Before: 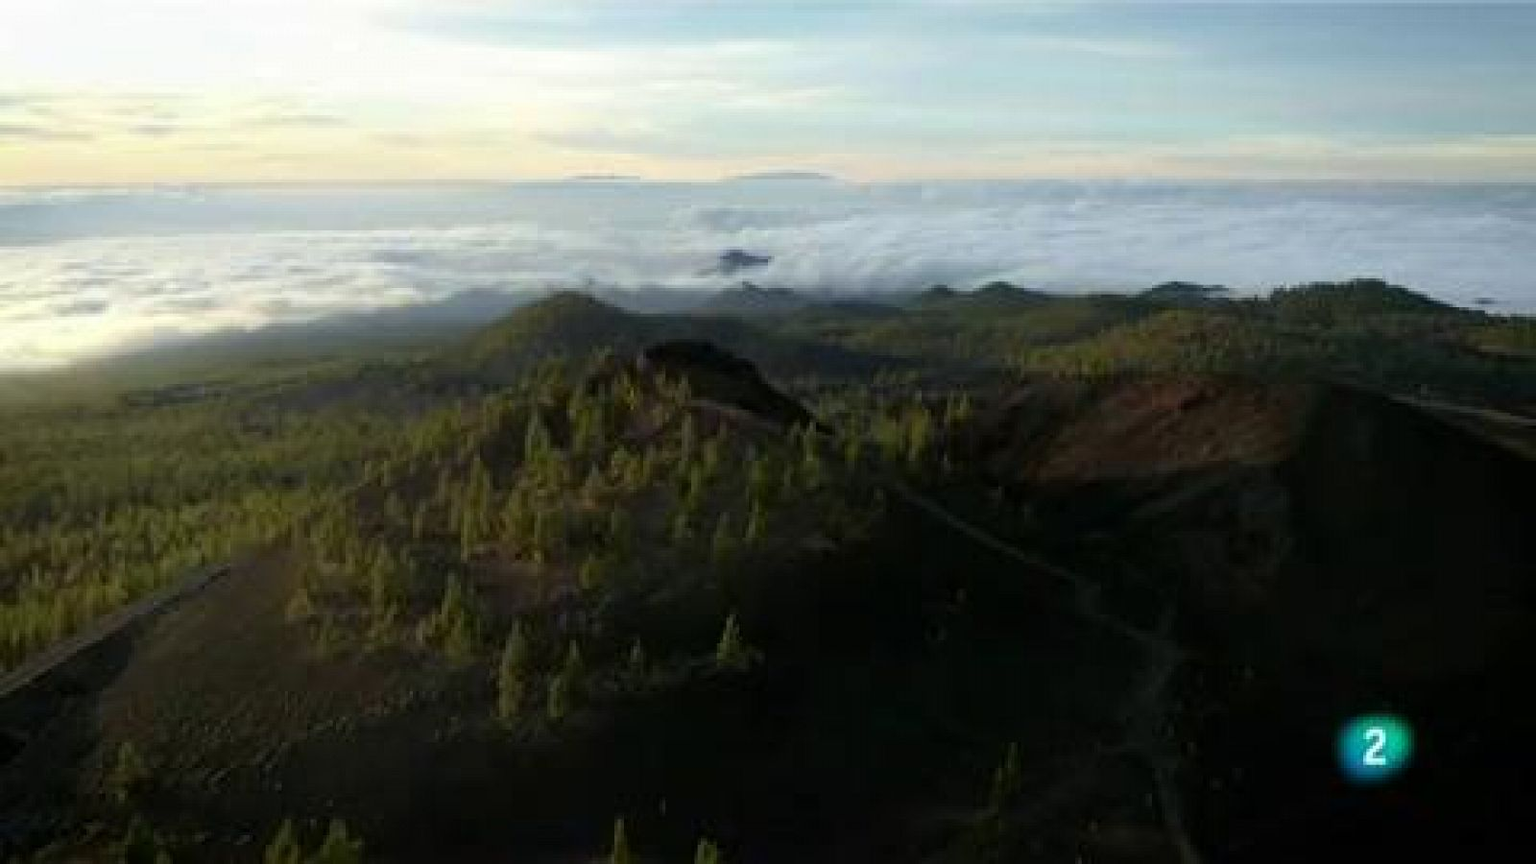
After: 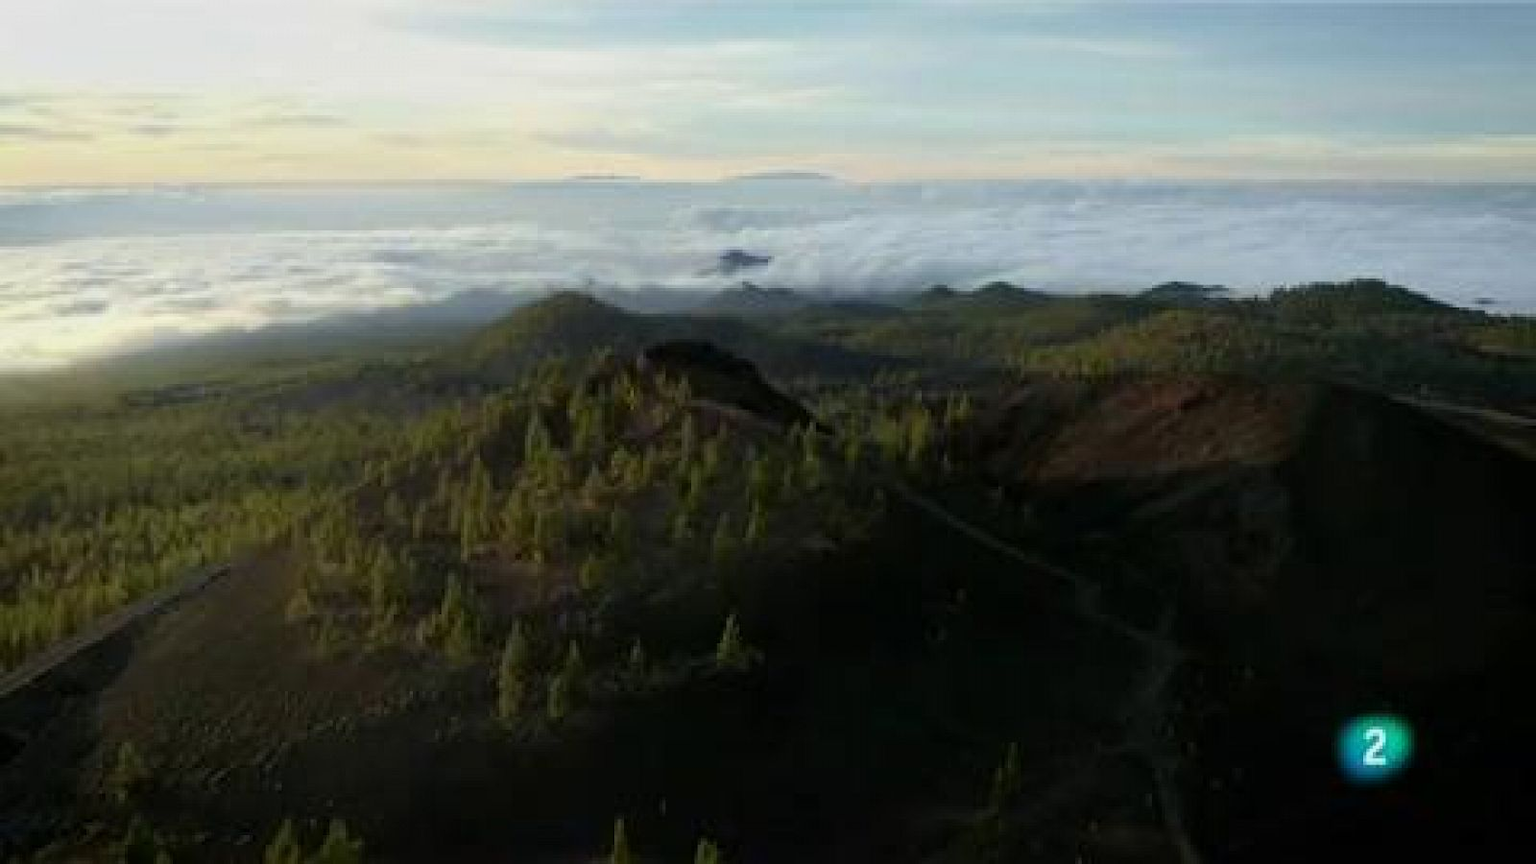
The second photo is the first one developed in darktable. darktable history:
tone equalizer: -8 EV -0.002 EV, -7 EV 0.005 EV, -6 EV -0.009 EV, -5 EV 0.011 EV, -4 EV -0.012 EV, -3 EV 0.007 EV, -2 EV -0.062 EV, -1 EV -0.293 EV, +0 EV -0.582 EV, smoothing diameter 2%, edges refinement/feathering 20, mask exposure compensation -1.57 EV, filter diffusion 5
rotate and perspective: crop left 0, crop top 0
